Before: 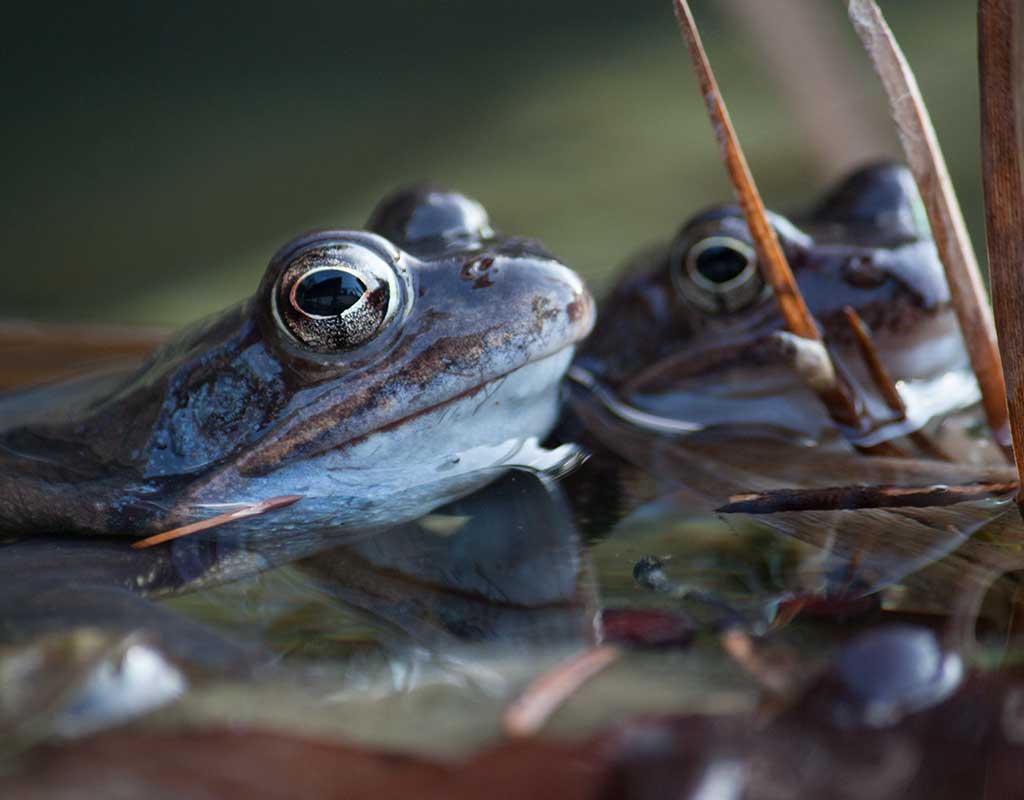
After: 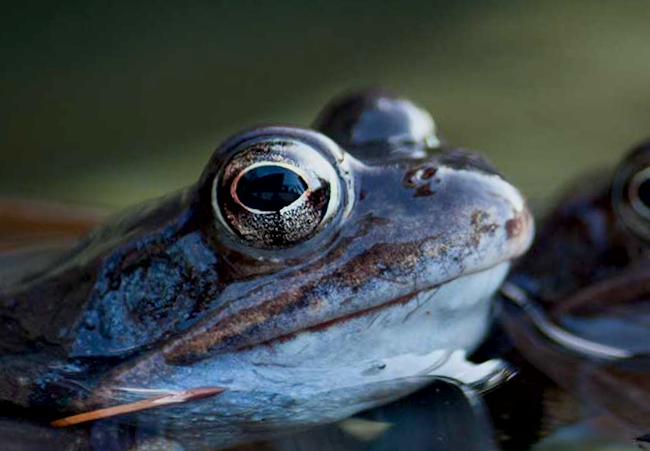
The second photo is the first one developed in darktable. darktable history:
contrast brightness saturation: contrast 0.2, brightness 0.16, saturation 0.22
crop and rotate: angle -4.99°, left 2.122%, top 6.945%, right 27.566%, bottom 30.519%
exposure: black level correction 0.009, exposure -0.637 EV, compensate highlight preservation false
